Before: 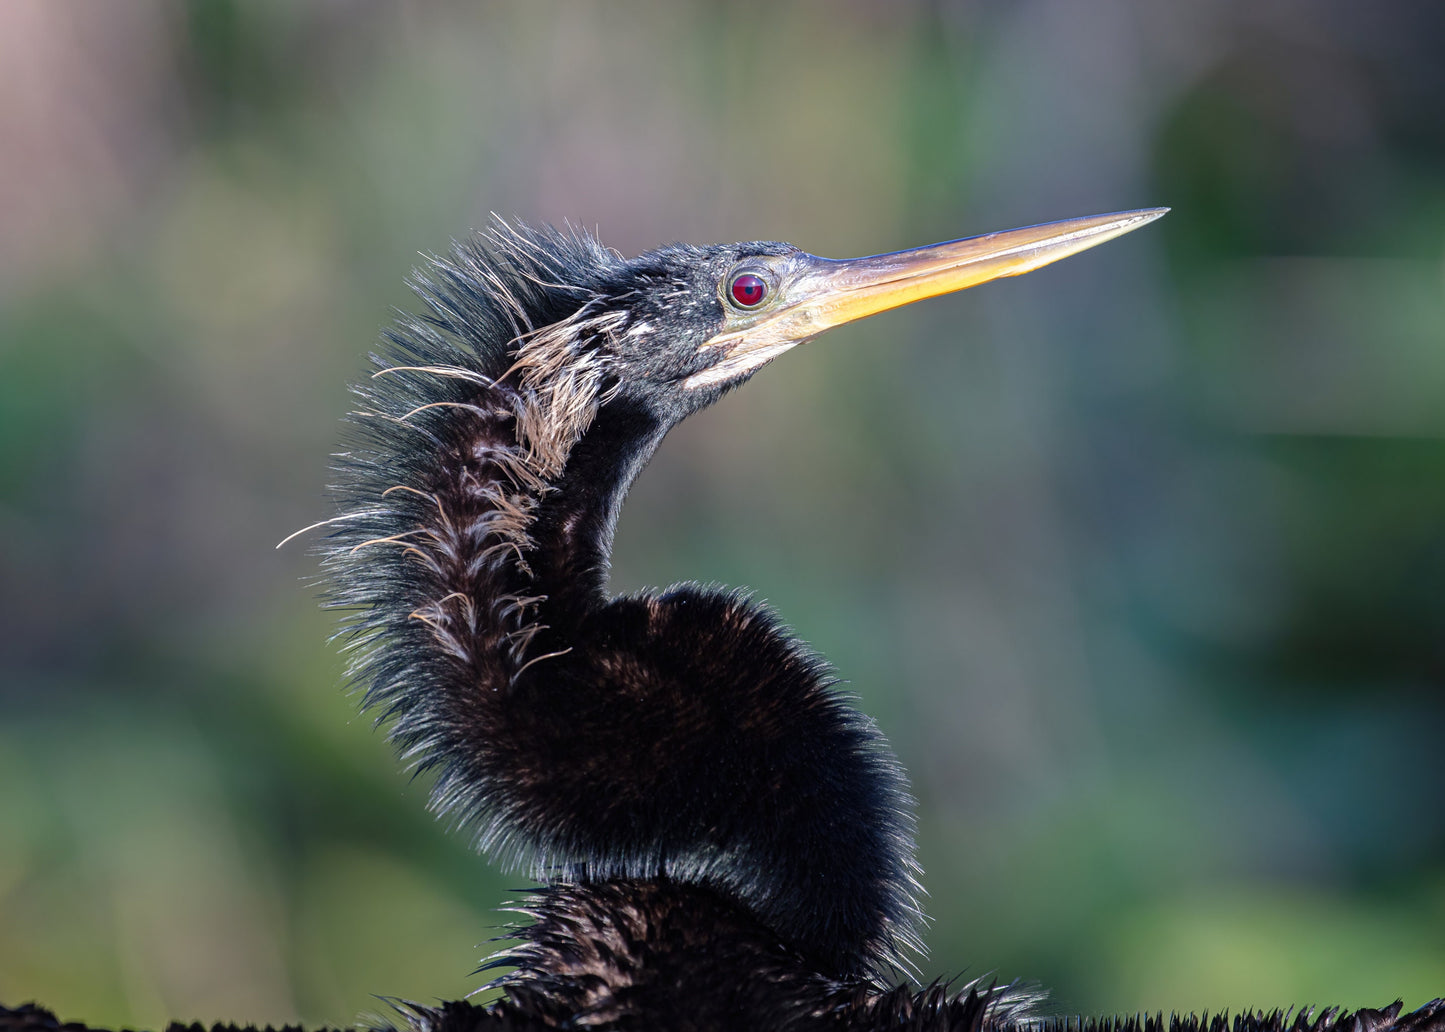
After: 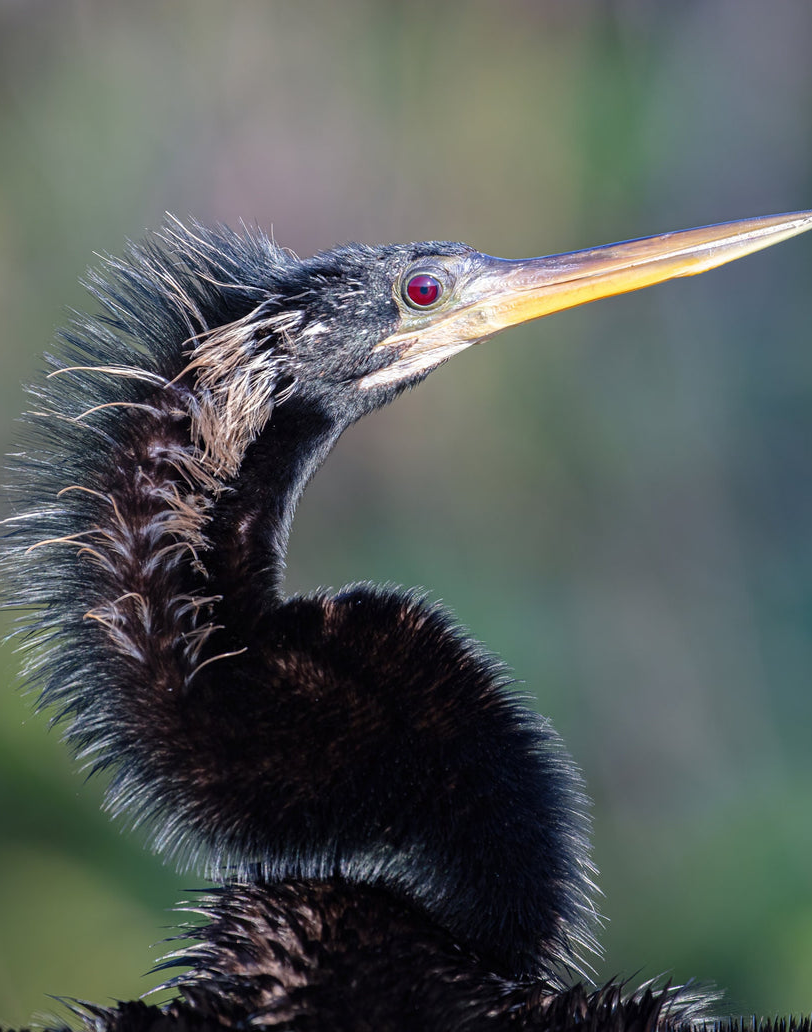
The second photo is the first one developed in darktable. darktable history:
crop and rotate: left 22.516%, right 21.234%
exposure: compensate highlight preservation false
